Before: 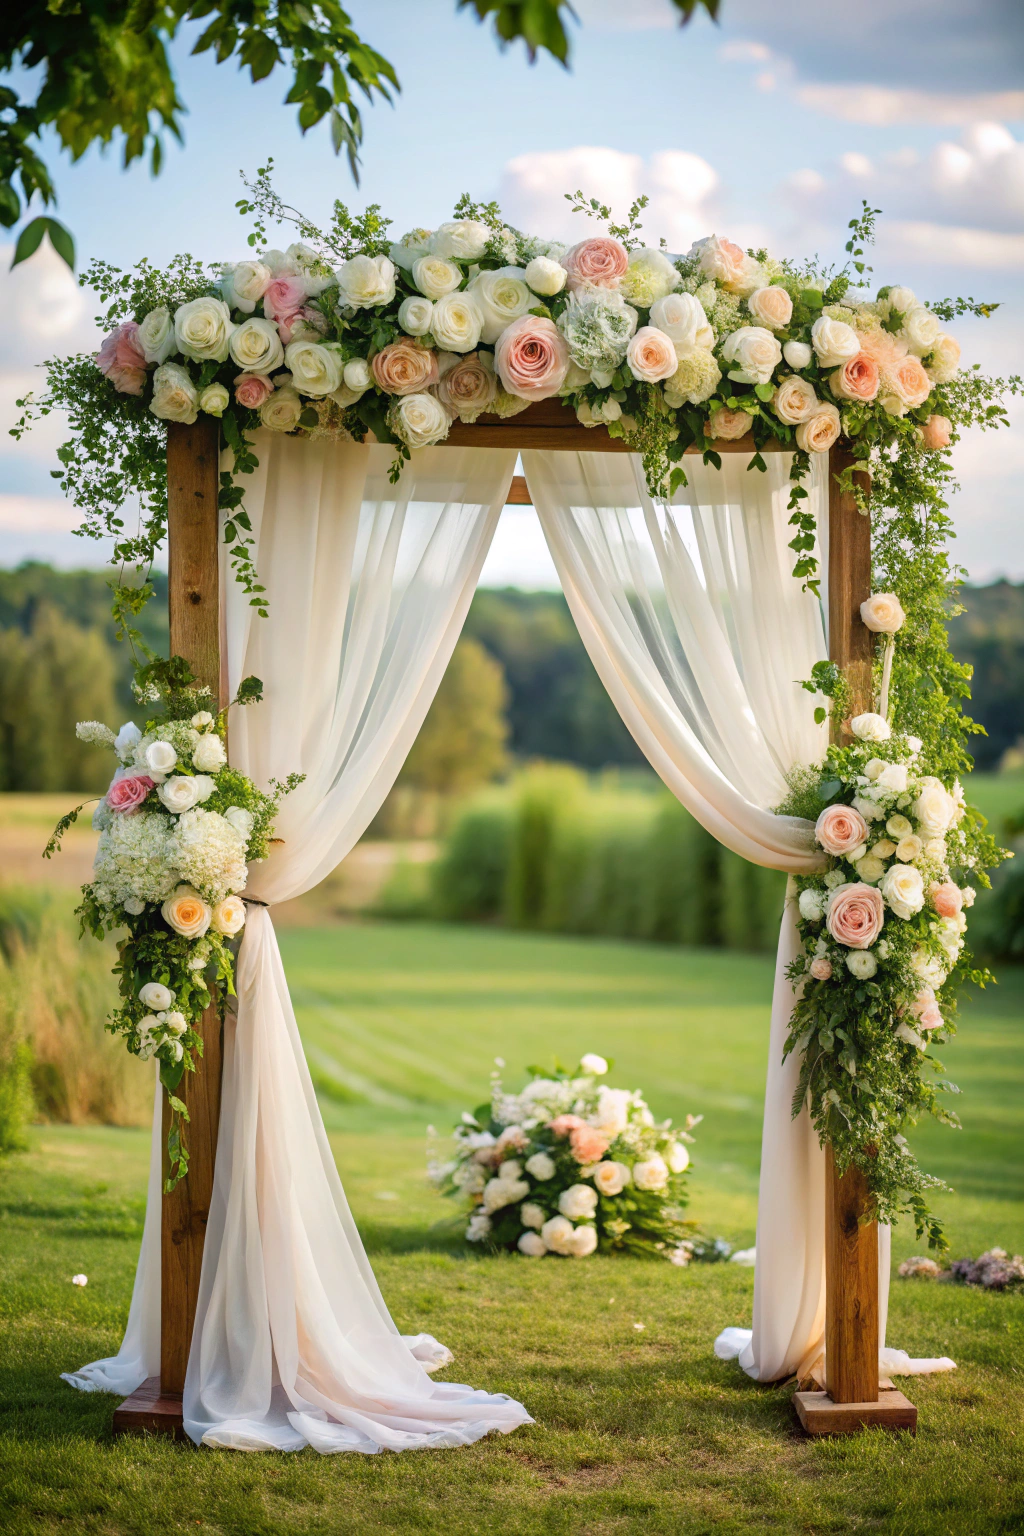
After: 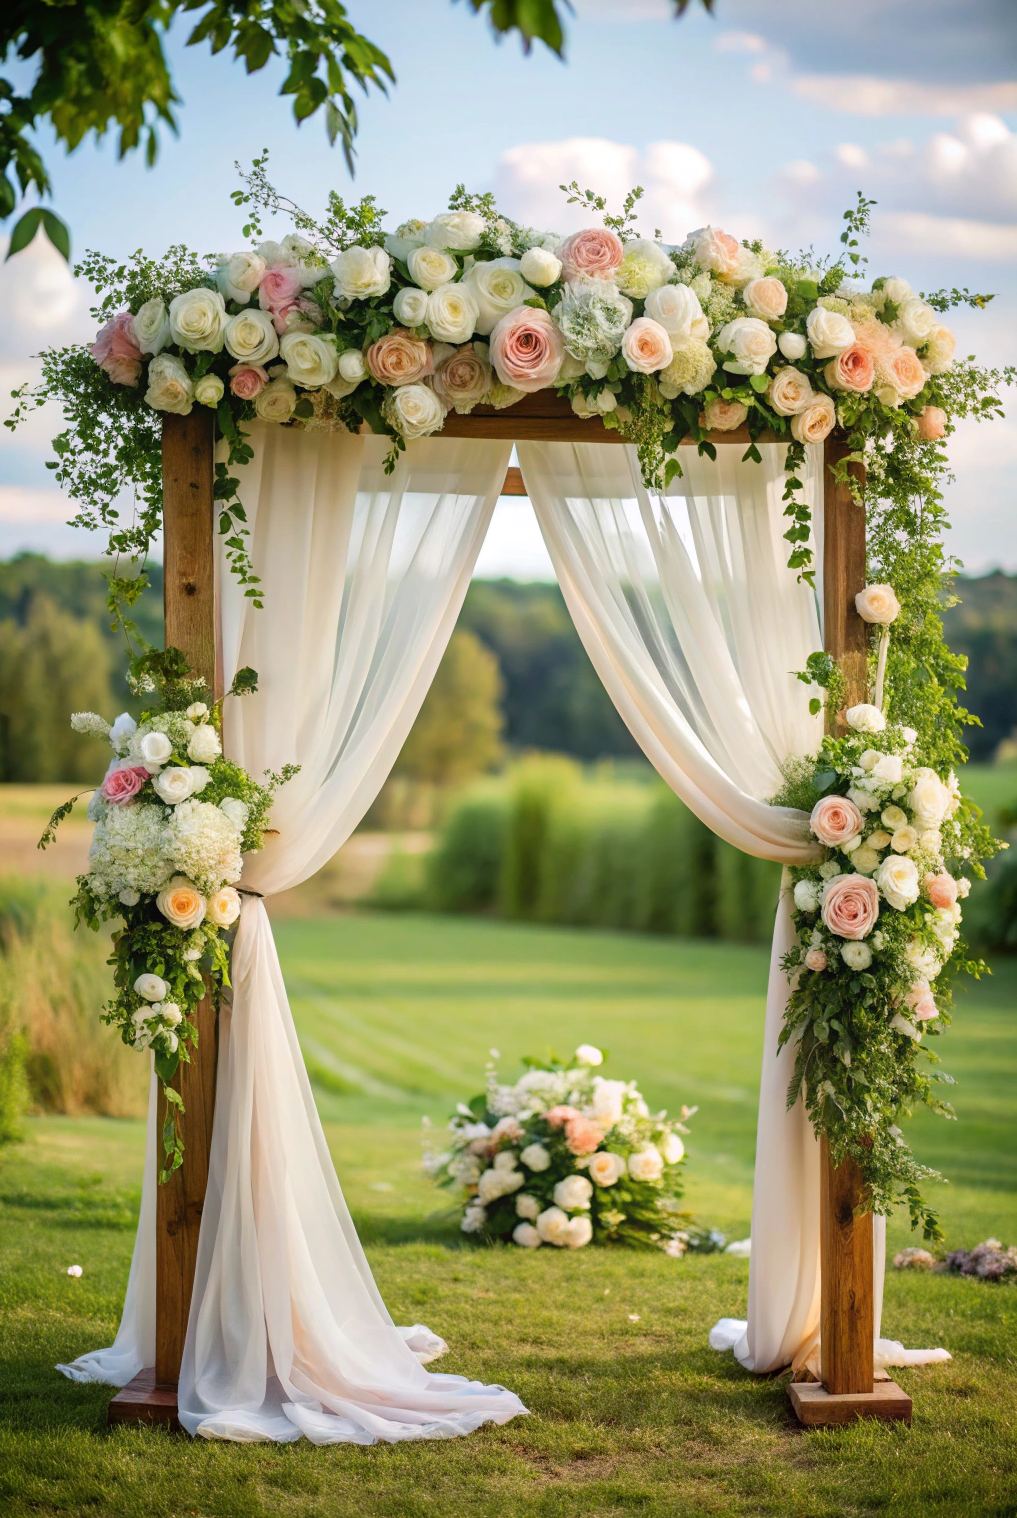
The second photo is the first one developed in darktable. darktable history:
crop: left 0.493%, top 0.618%, right 0.168%, bottom 0.491%
